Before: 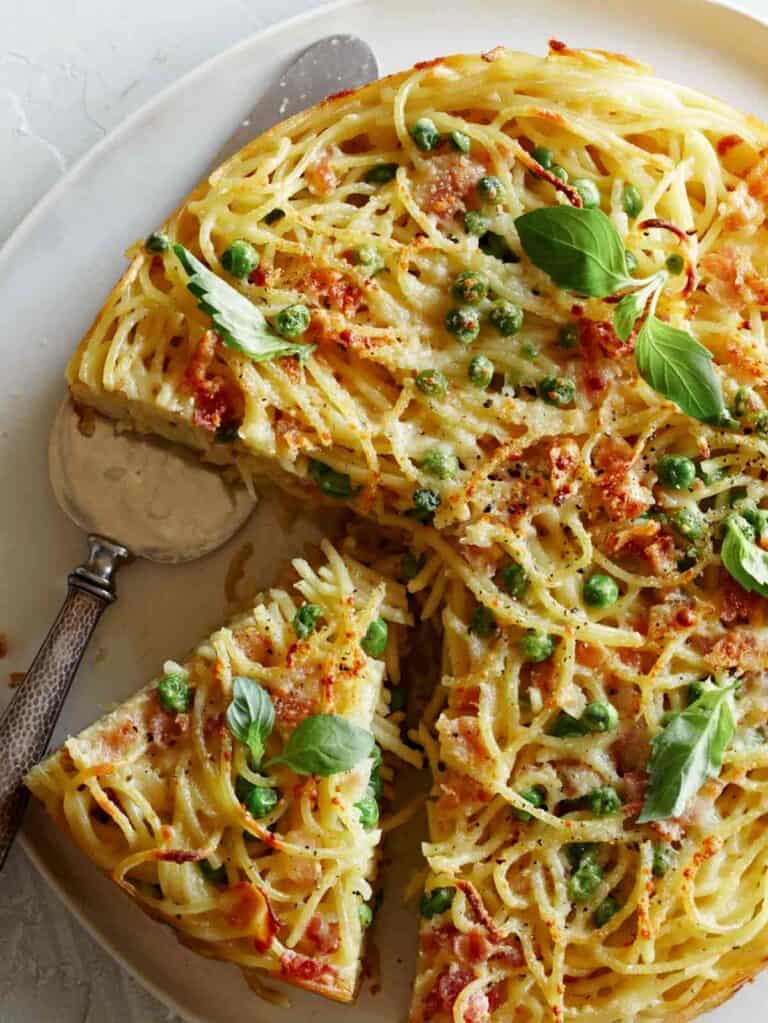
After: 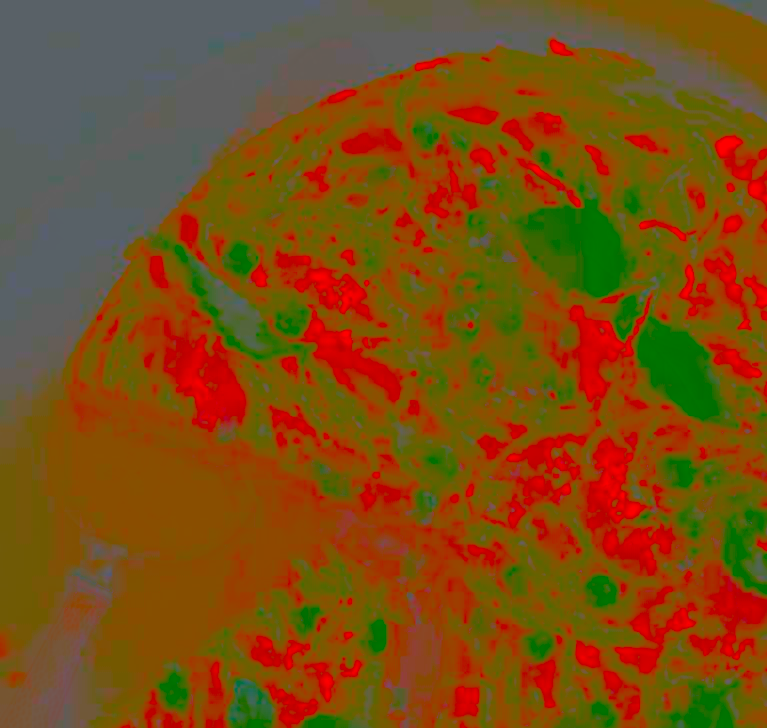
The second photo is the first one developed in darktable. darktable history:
contrast brightness saturation: contrast -0.977, brightness -0.18, saturation 0.74
exposure: black level correction 0, exposure 1.2 EV, compensate exposure bias true, compensate highlight preservation false
crop: bottom 28.743%
